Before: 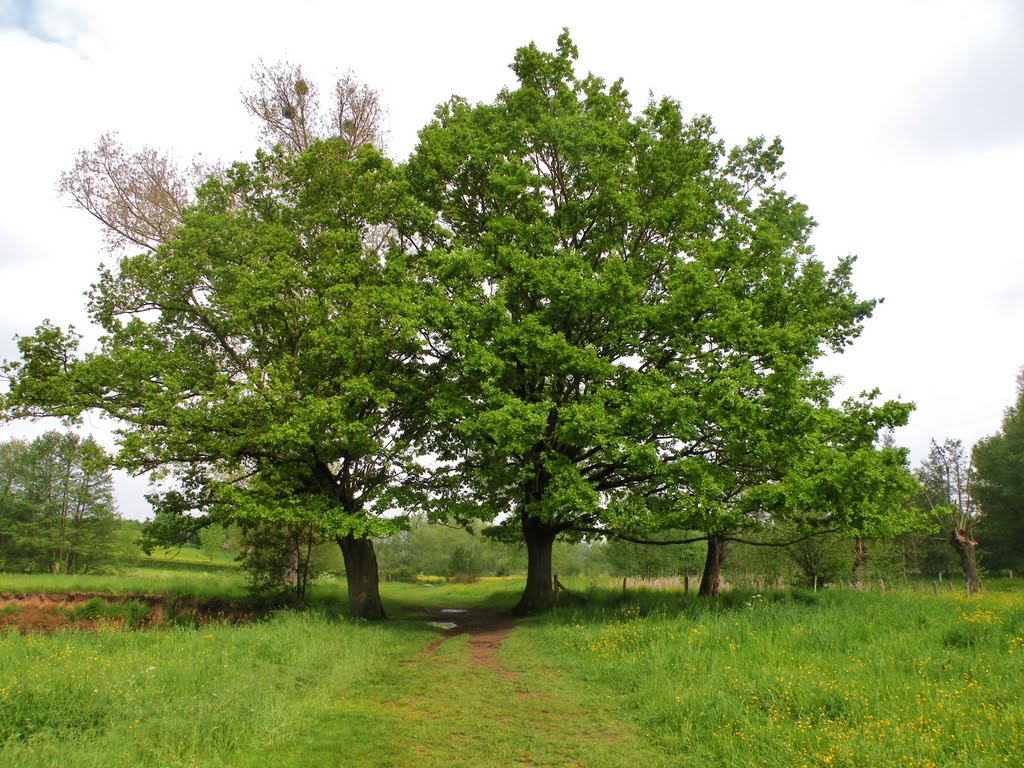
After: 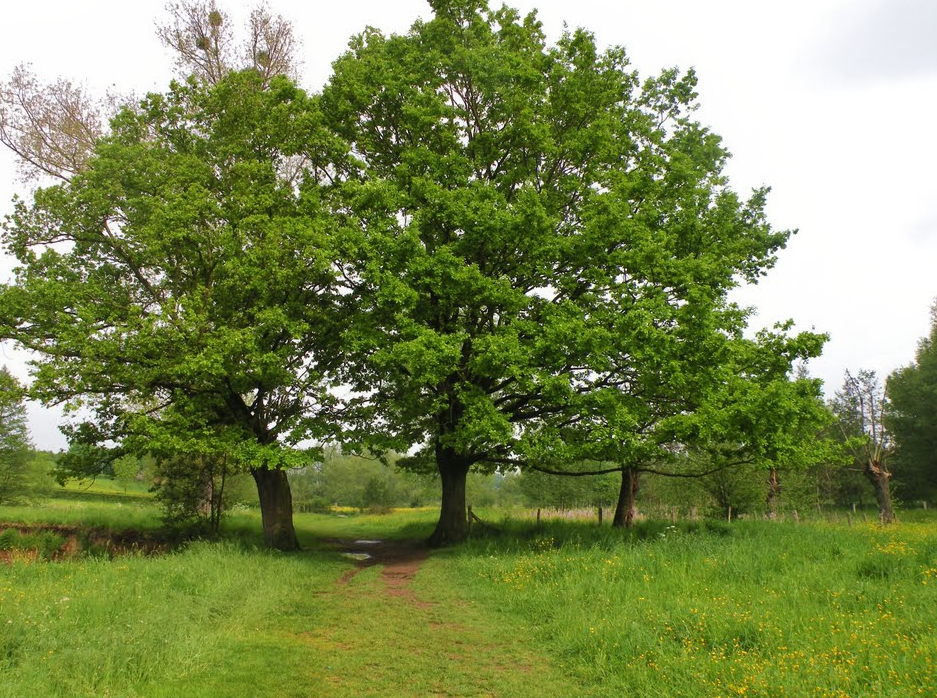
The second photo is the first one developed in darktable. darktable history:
crop and rotate: left 8.479%, top 9.096%
contrast equalizer: y [[0.6 ×6], [0.55 ×6], [0 ×6], [0 ×6], [0 ×6]], mix -0.104
